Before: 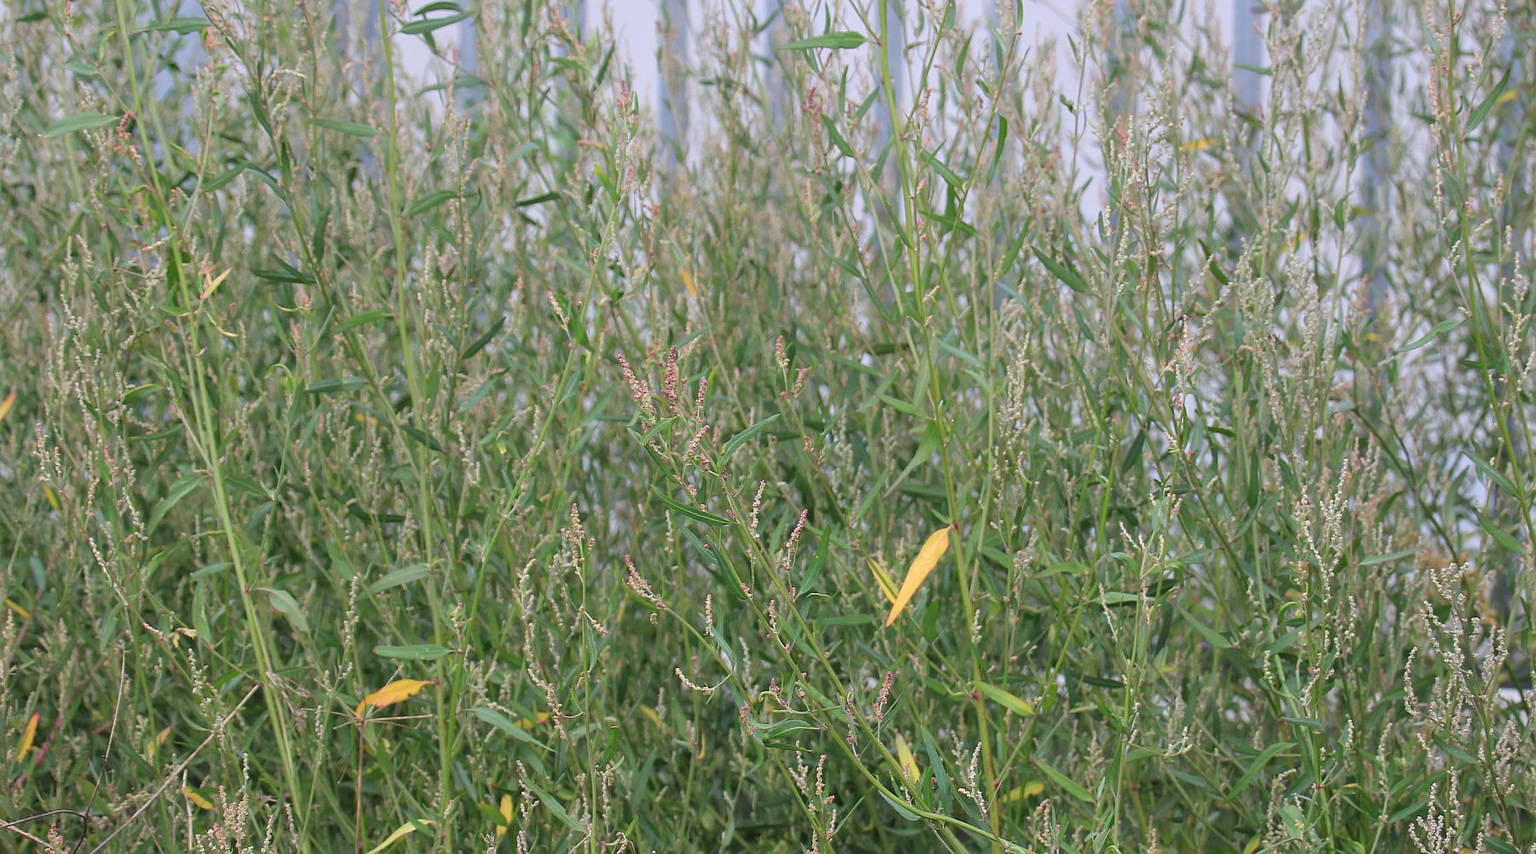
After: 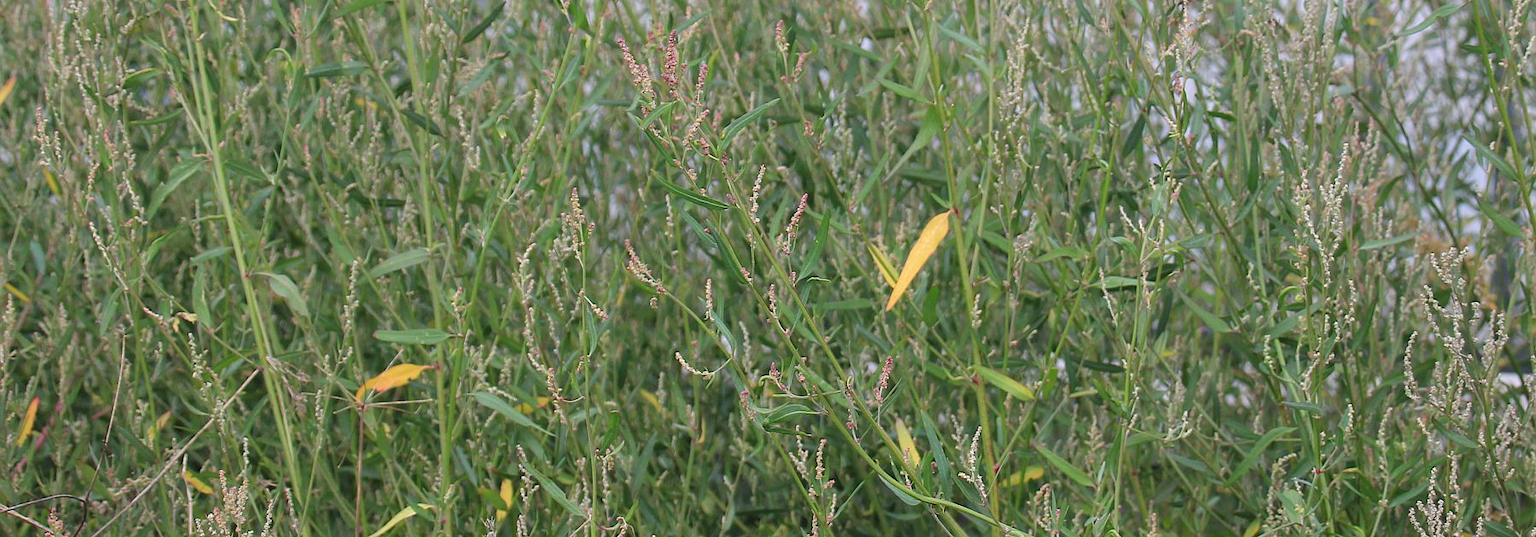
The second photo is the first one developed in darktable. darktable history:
crop and rotate: top 36.985%
